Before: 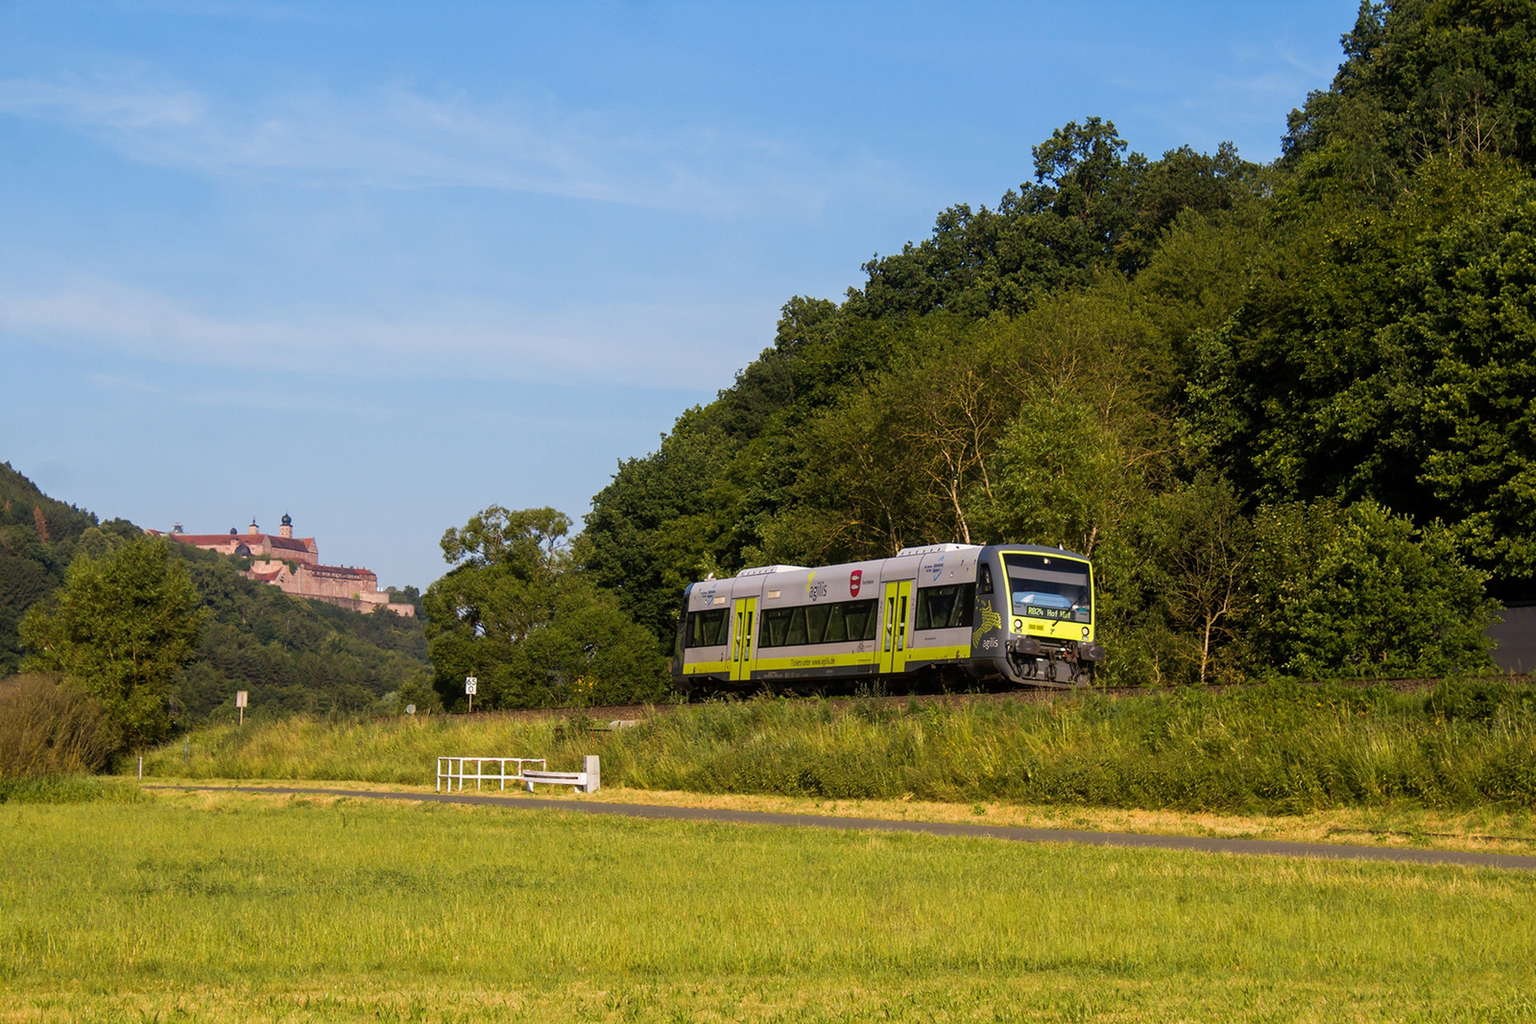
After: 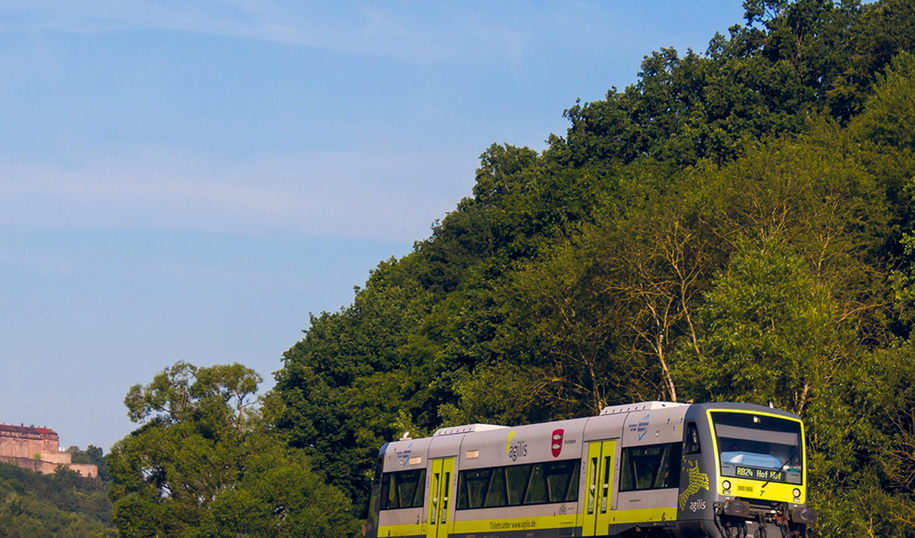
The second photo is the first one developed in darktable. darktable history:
color balance rgb: shadows lift › hue 87.51°, highlights gain › chroma 1.35%, highlights gain › hue 55.1°, global offset › chroma 0.13%, global offset › hue 253.66°, perceptual saturation grading › global saturation 16.38%
crop: left 20.932%, top 15.471%, right 21.848%, bottom 34.081%
